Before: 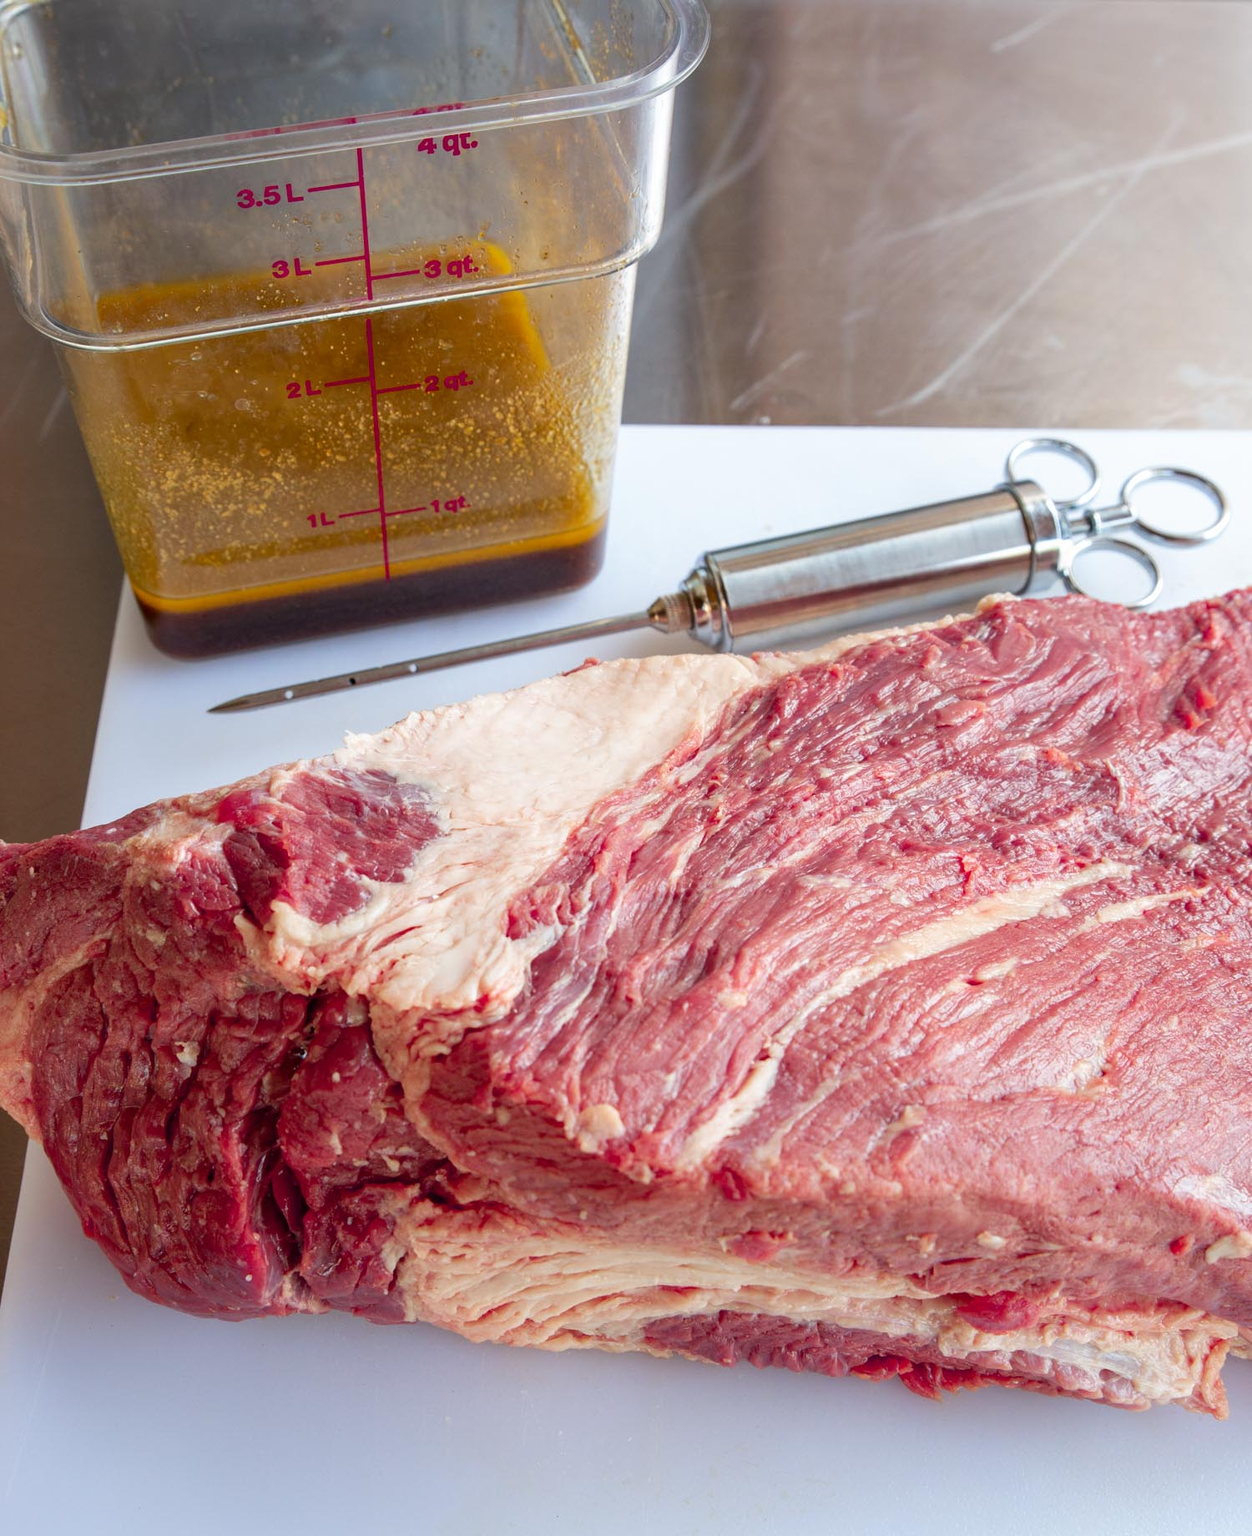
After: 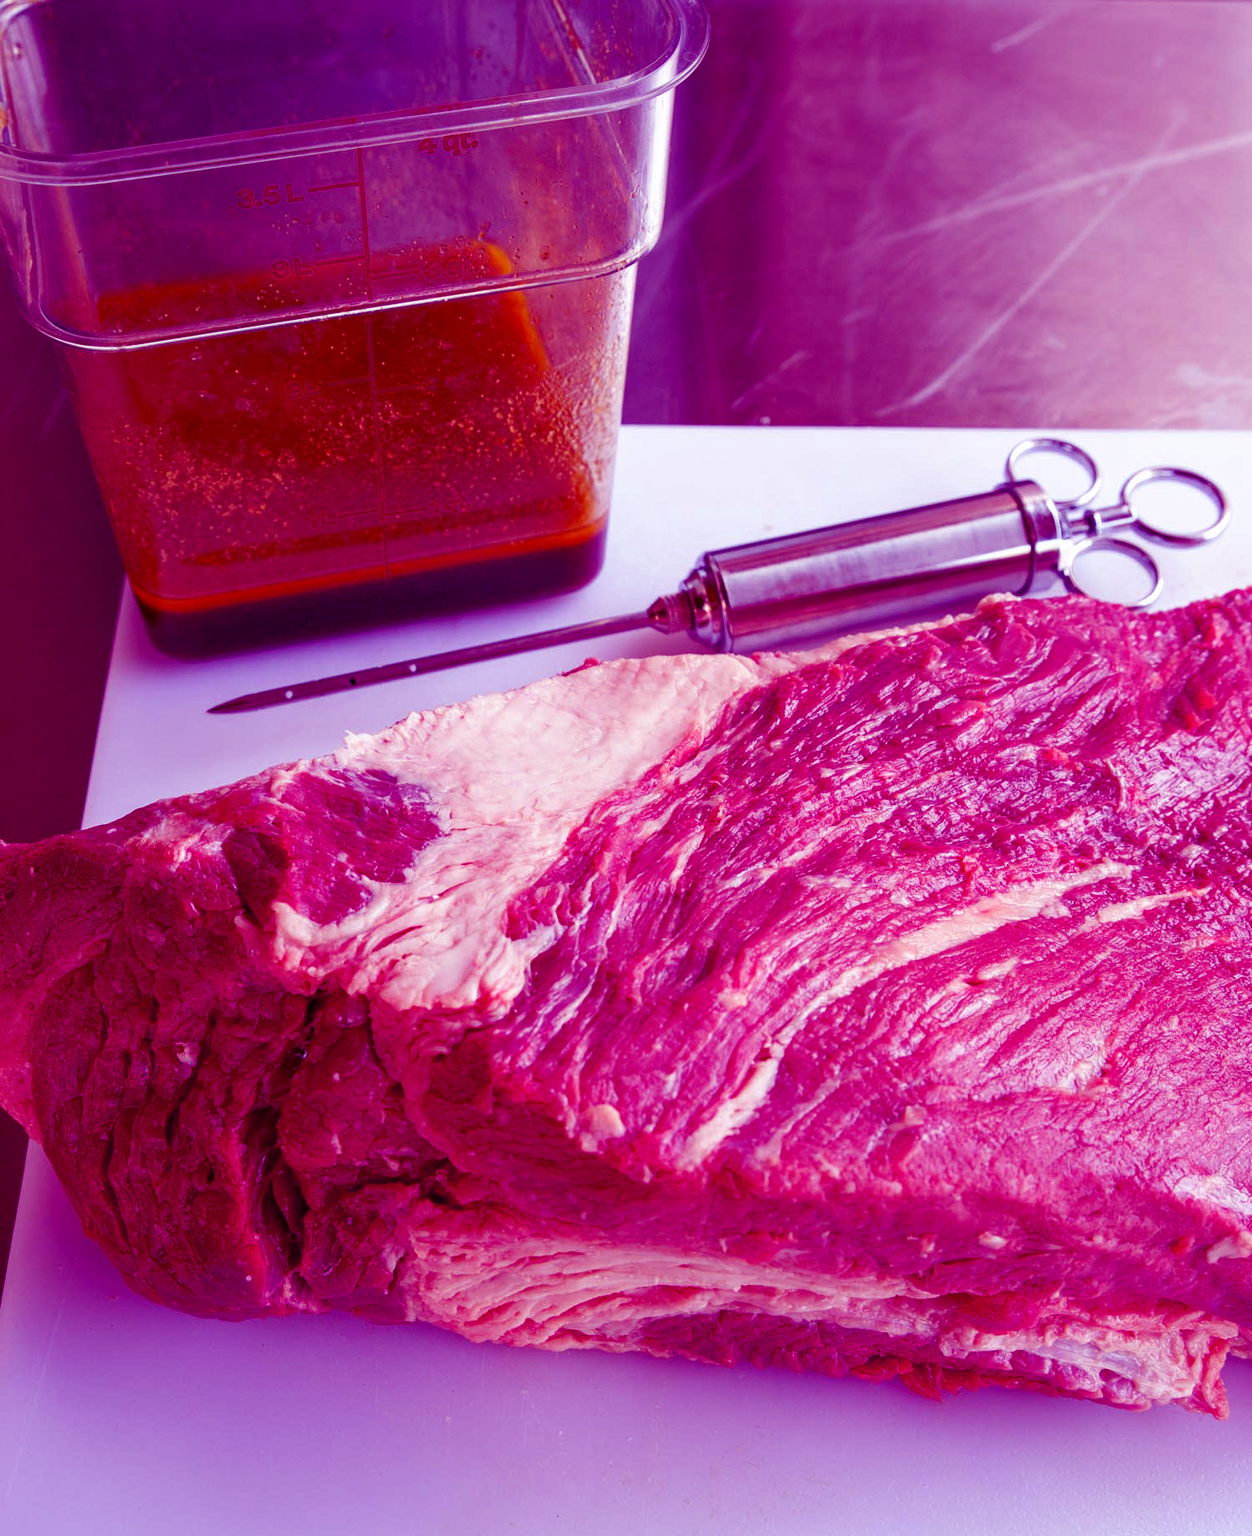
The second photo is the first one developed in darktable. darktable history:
color balance: lift [1, 1, 0.101, 1]
